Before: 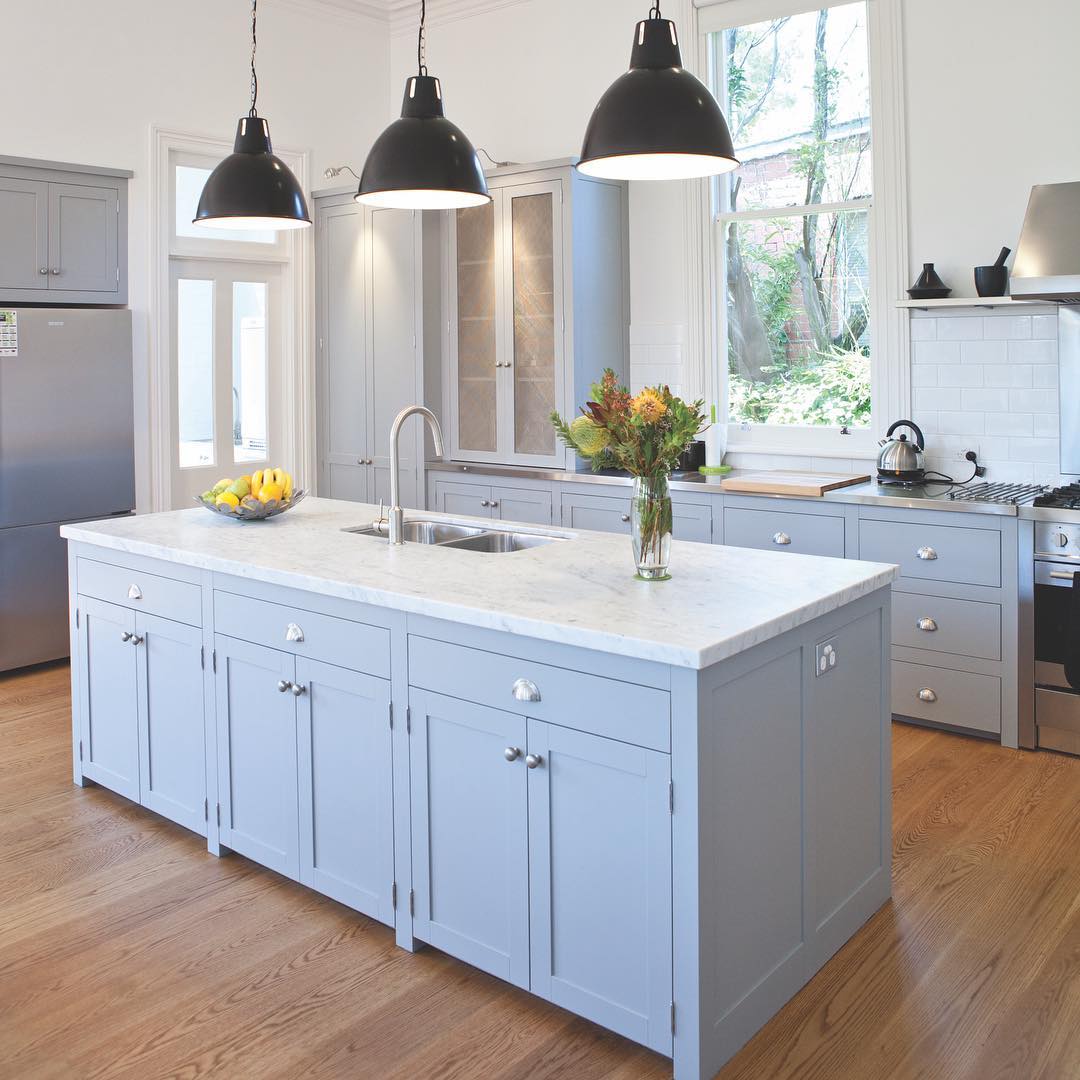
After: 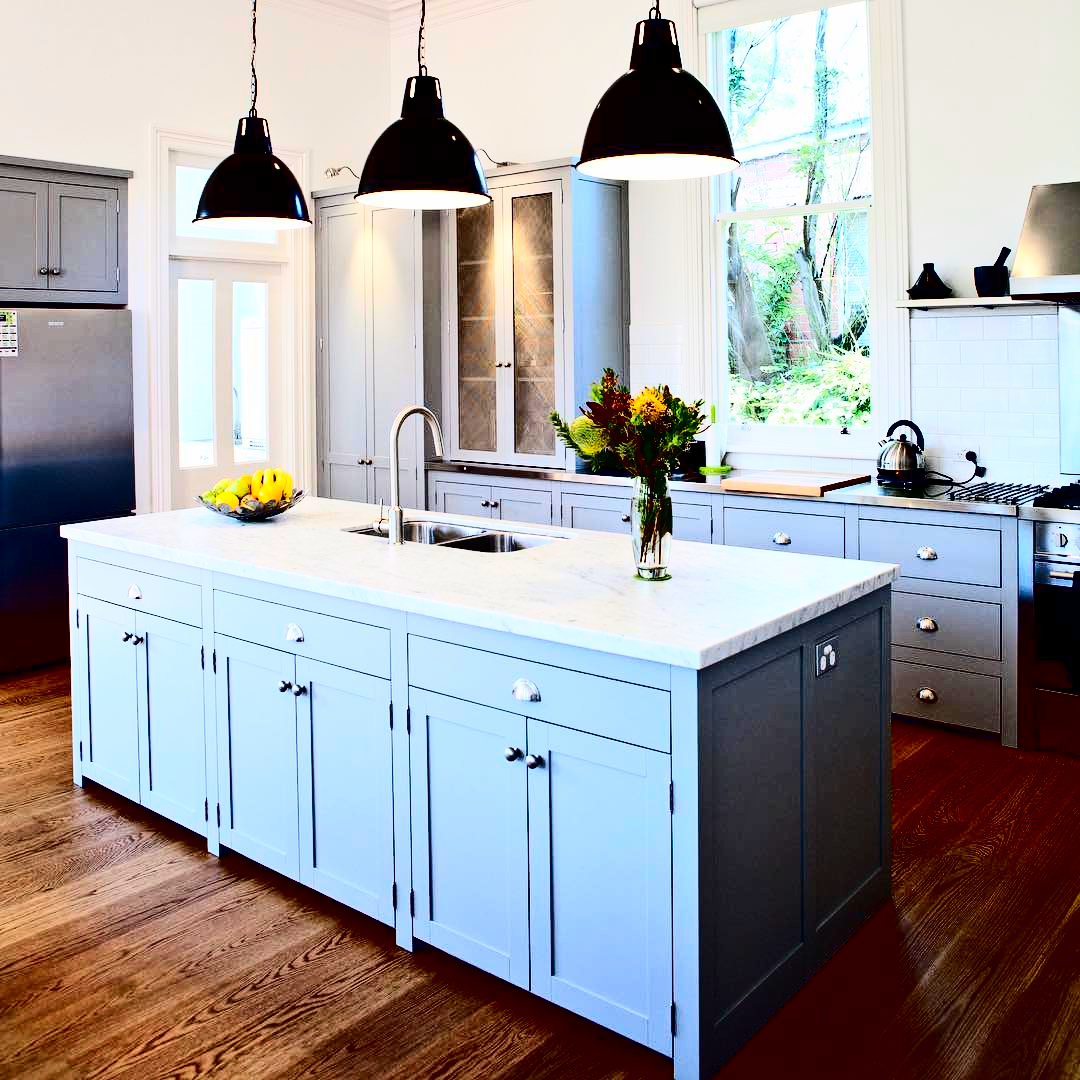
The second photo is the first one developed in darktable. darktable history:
contrast brightness saturation: contrast 0.77, brightness -1, saturation 1
tone equalizer: -7 EV 0.18 EV, -6 EV 0.12 EV, -5 EV 0.08 EV, -4 EV 0.04 EV, -2 EV -0.02 EV, -1 EV -0.04 EV, +0 EV -0.06 EV, luminance estimator HSV value / RGB max
